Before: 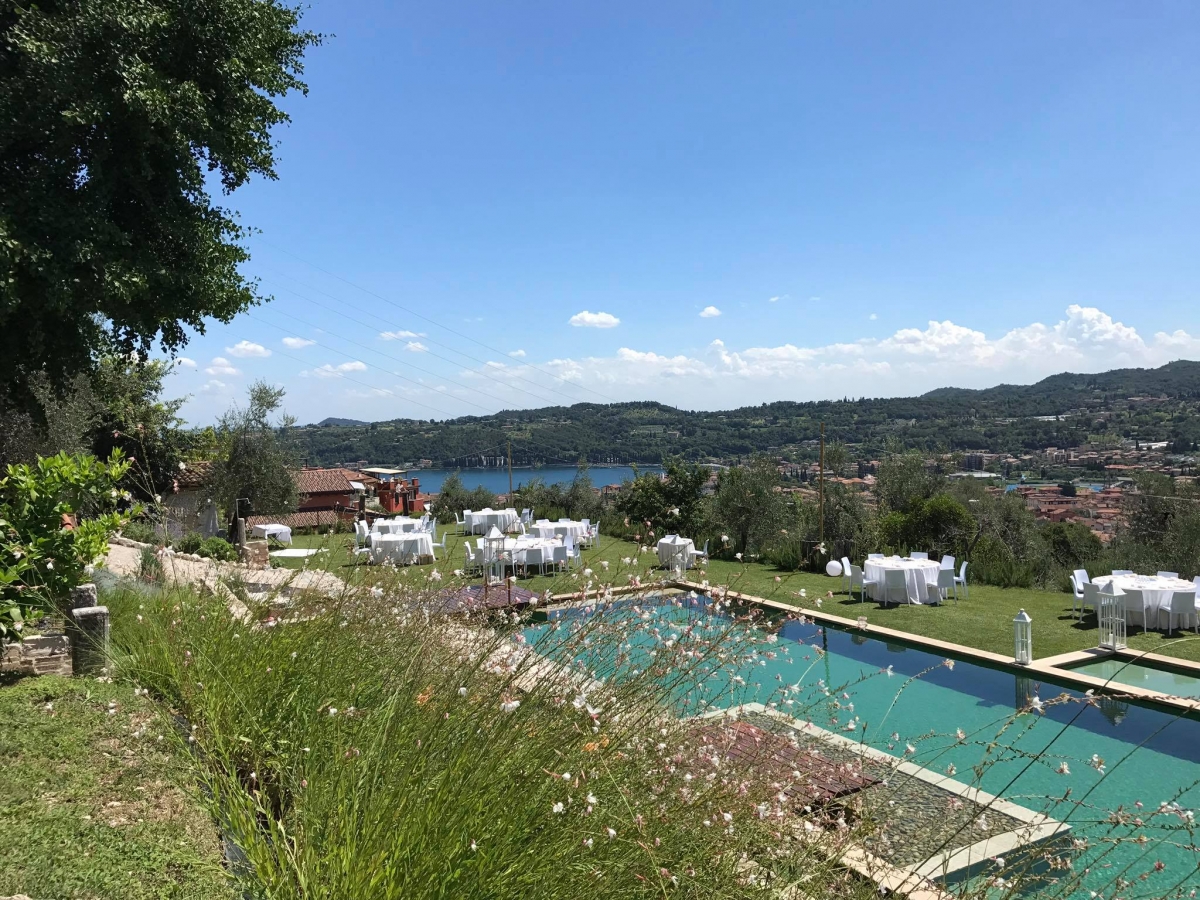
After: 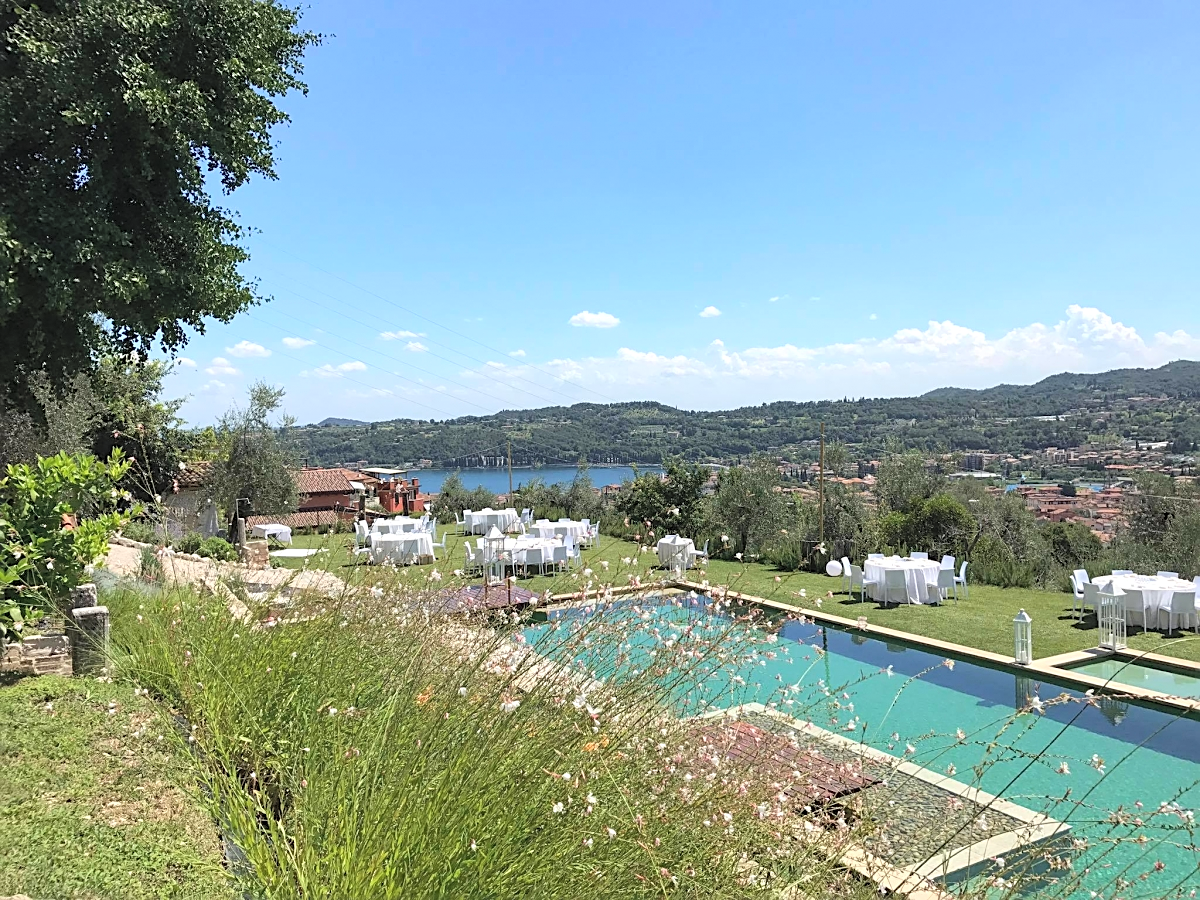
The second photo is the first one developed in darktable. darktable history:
sharpen: on, module defaults
local contrast: highlights 100%, shadows 100%, detail 120%, midtone range 0.2
contrast brightness saturation: contrast 0.1, brightness 0.3, saturation 0.14
